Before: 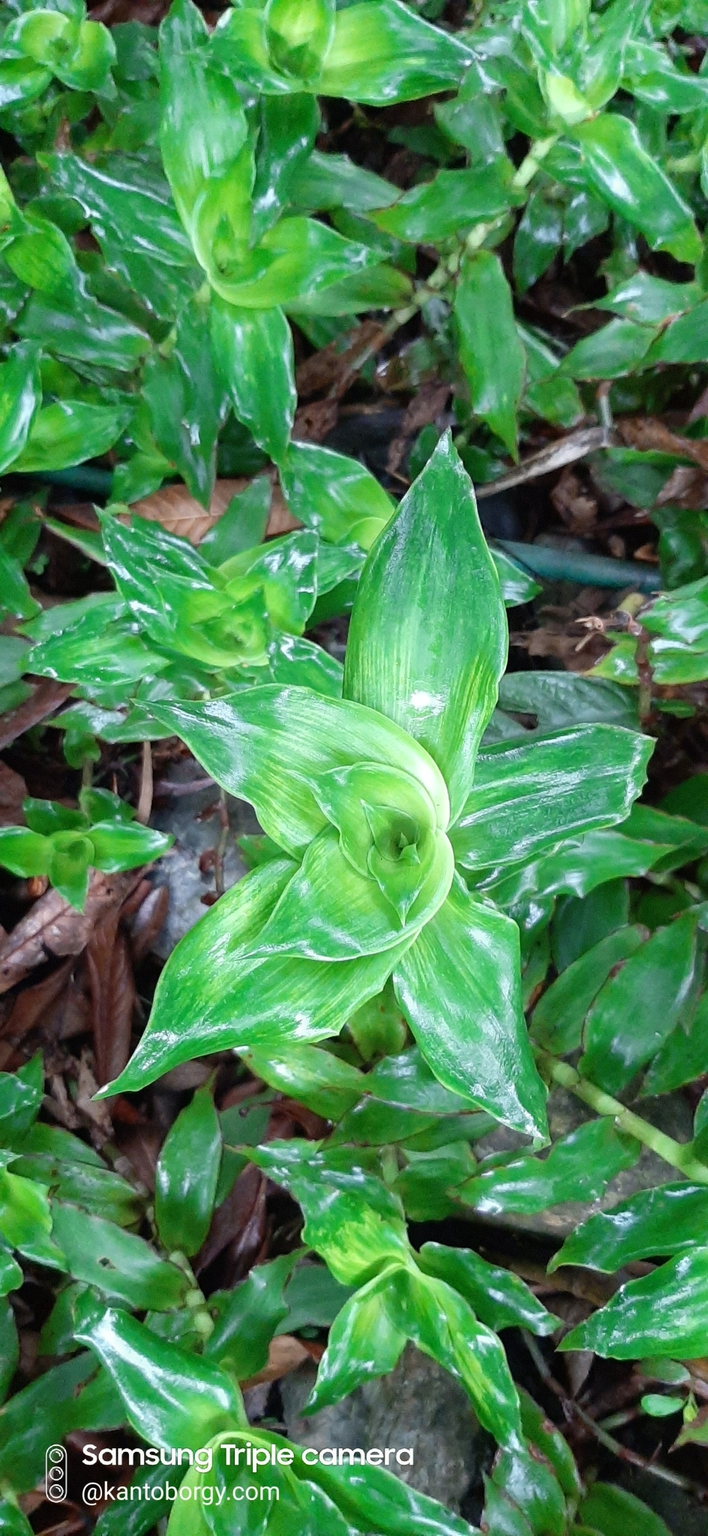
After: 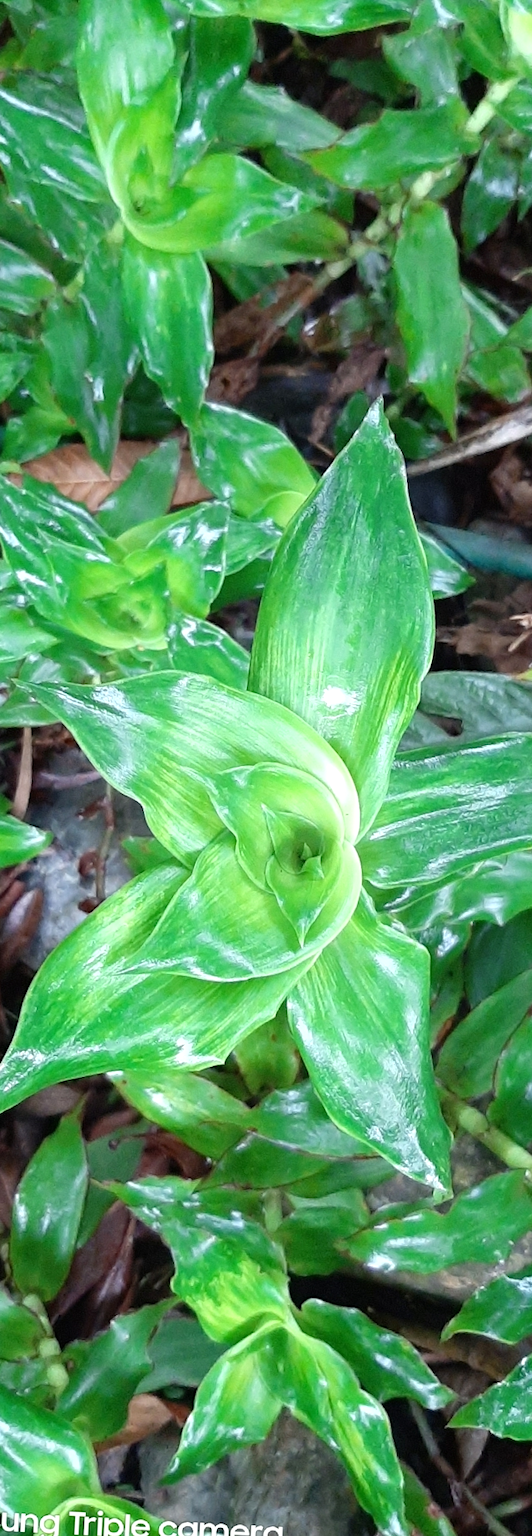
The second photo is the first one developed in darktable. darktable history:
exposure: exposure 0.221 EV, compensate exposure bias true, compensate highlight preservation false
crop and rotate: angle -2.95°, left 13.914%, top 0.027%, right 10.901%, bottom 0.019%
